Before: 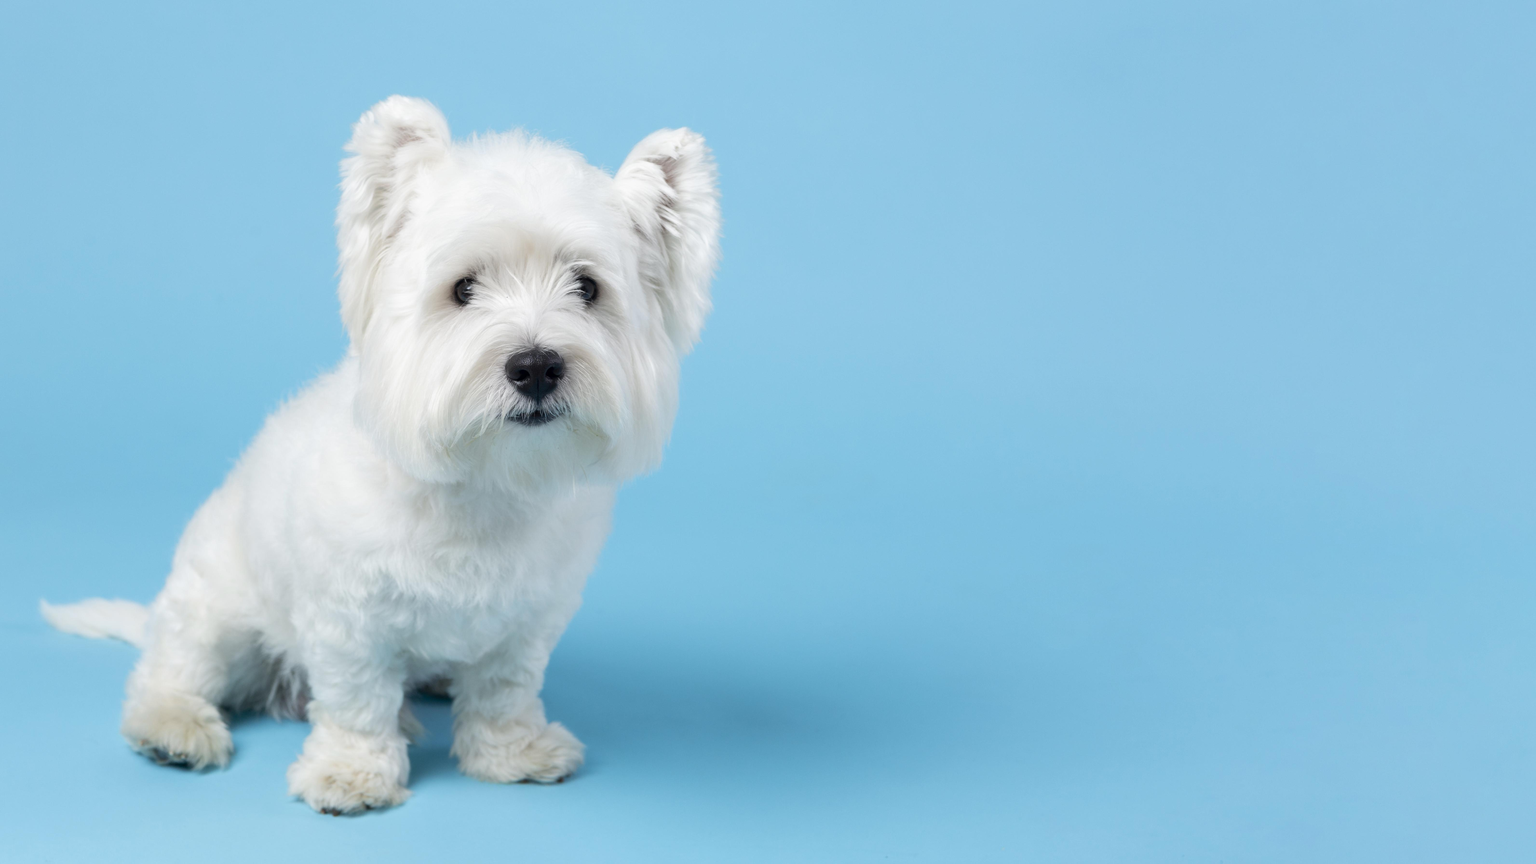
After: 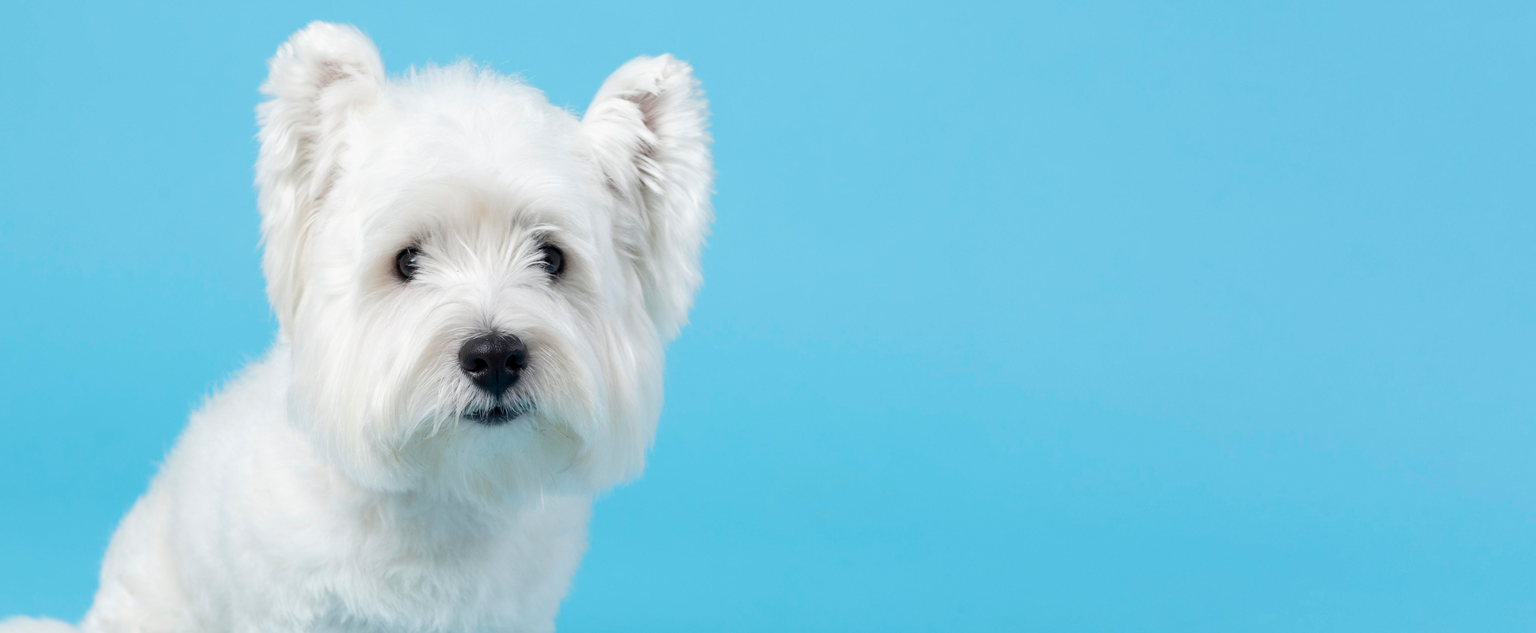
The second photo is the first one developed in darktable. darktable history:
rotate and perspective: rotation 0.062°, lens shift (vertical) 0.115, lens shift (horizontal) -0.133, crop left 0.047, crop right 0.94, crop top 0.061, crop bottom 0.94
crop: left 3.015%, top 8.969%, right 9.647%, bottom 26.457%
